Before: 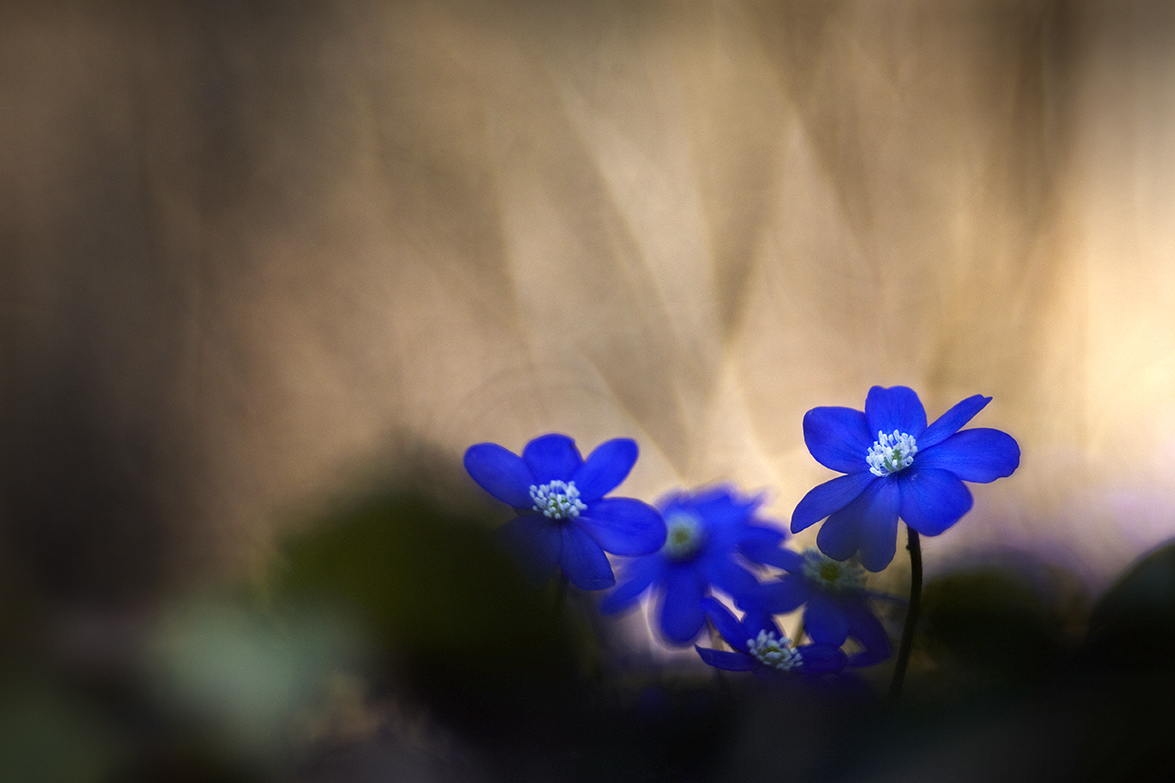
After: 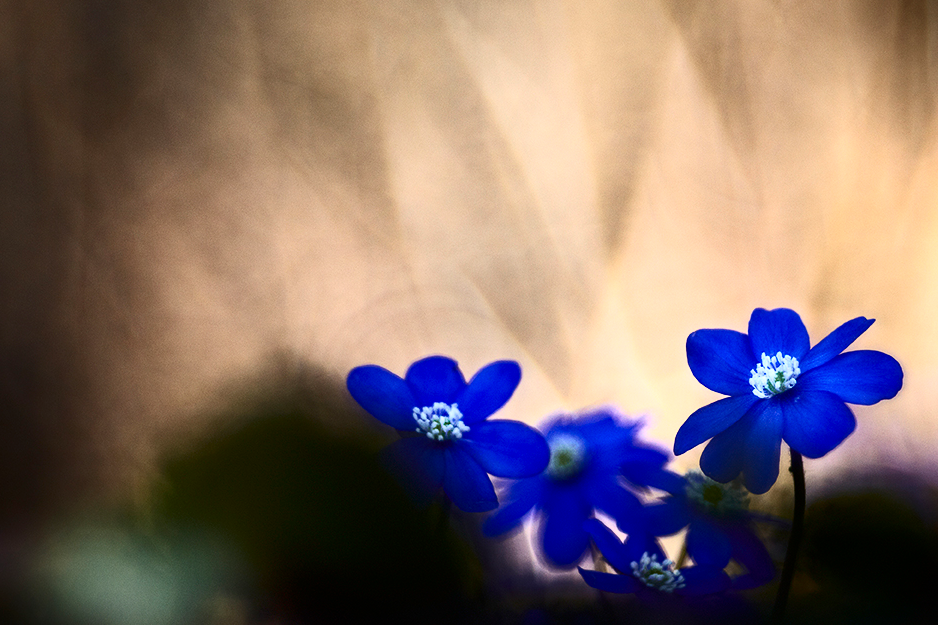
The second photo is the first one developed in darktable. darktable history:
crop and rotate: left 10.071%, top 10.071%, right 10.02%, bottom 10.02%
contrast brightness saturation: contrast 0.39, brightness 0.1
white balance: emerald 1
